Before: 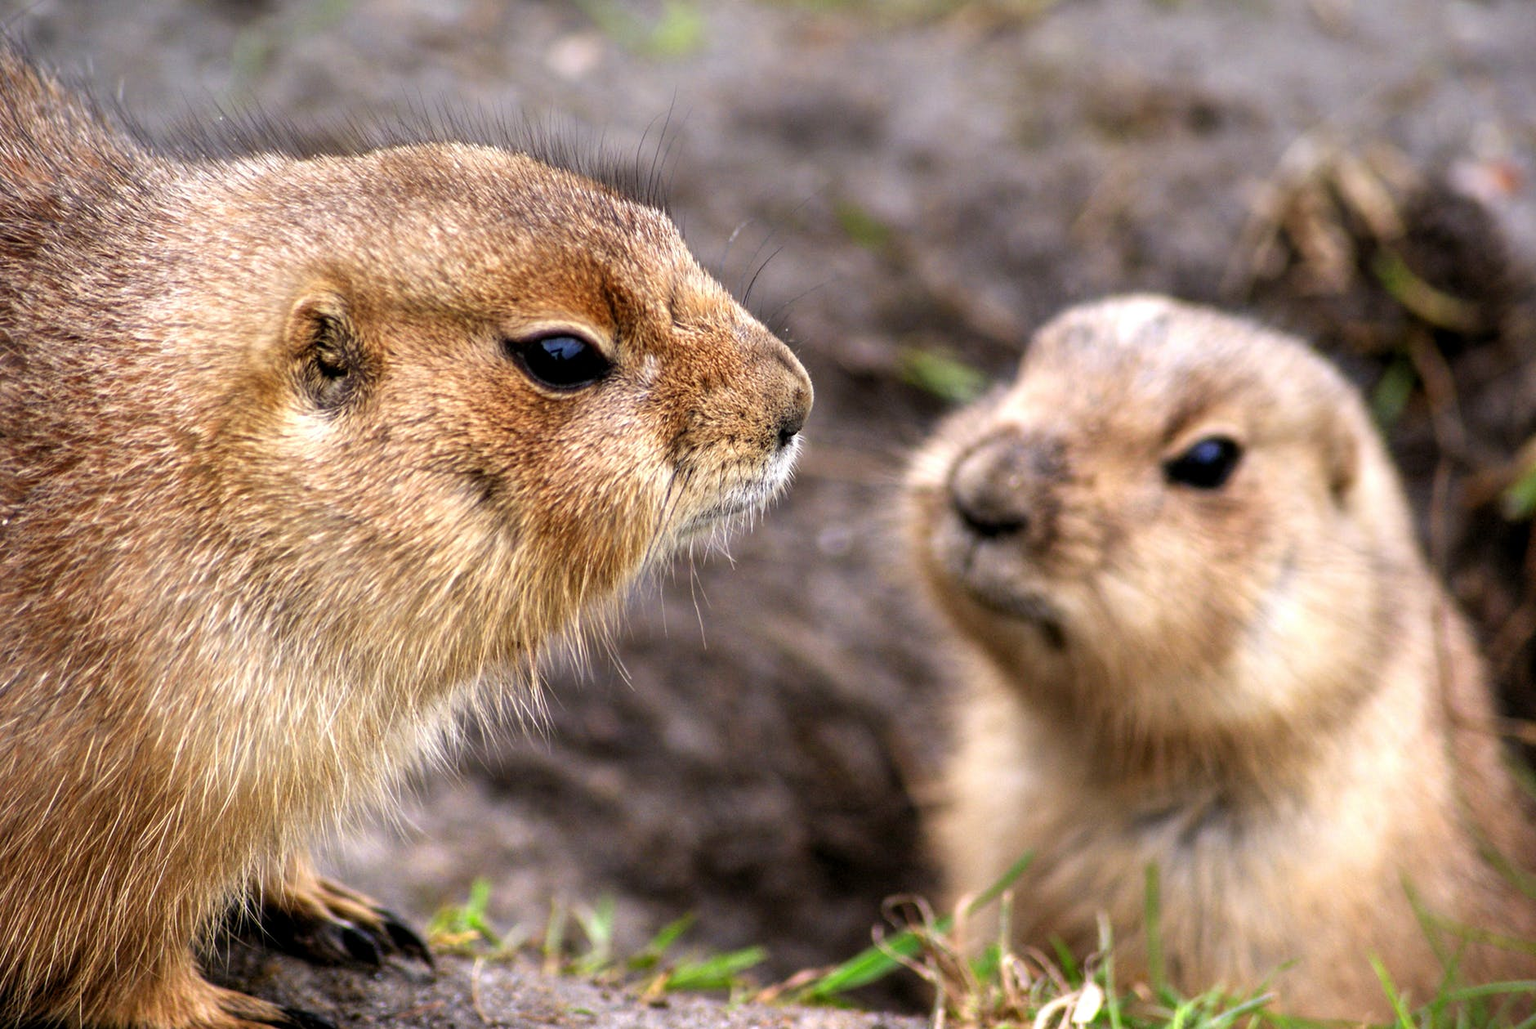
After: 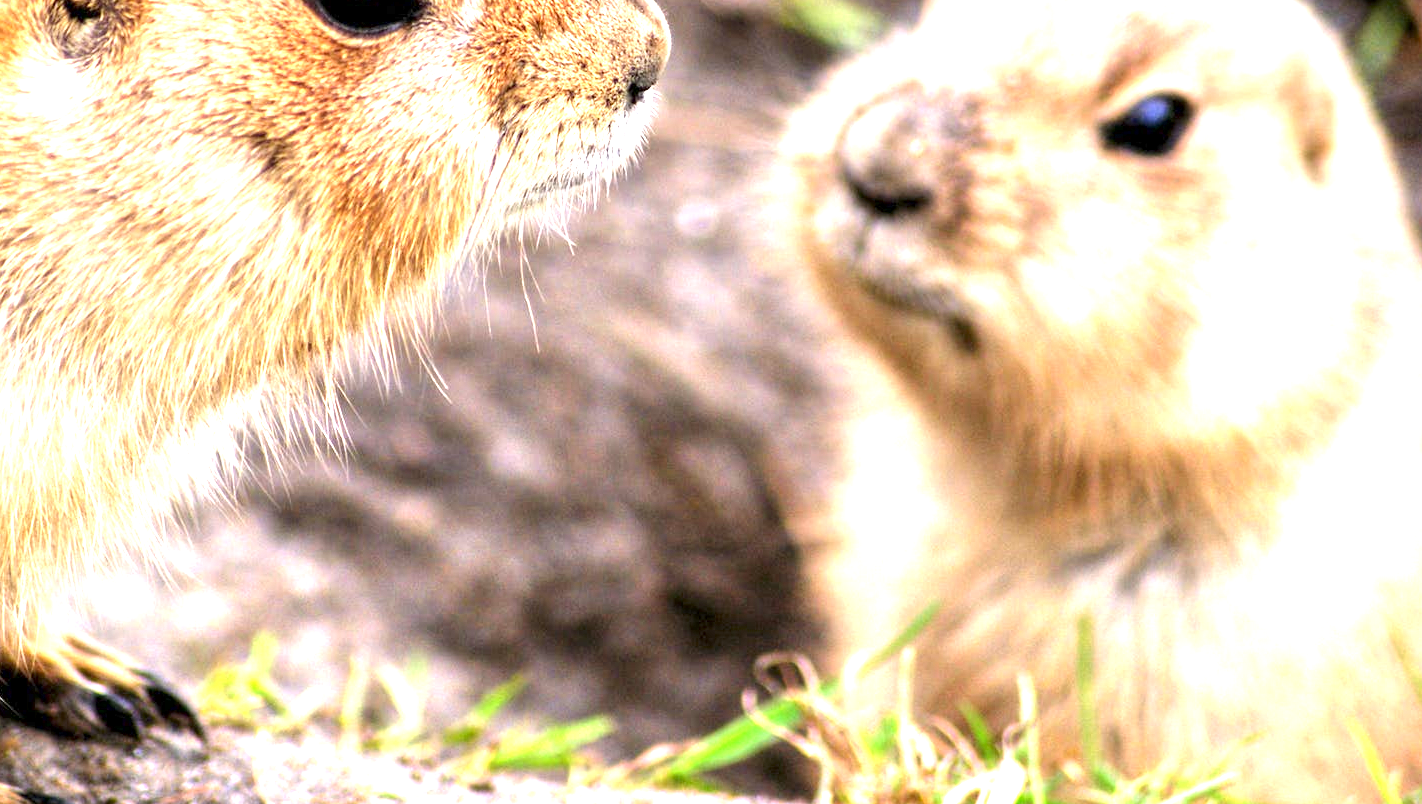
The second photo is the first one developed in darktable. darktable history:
rotate and perspective: automatic cropping original format, crop left 0, crop top 0
crop and rotate: left 17.299%, top 35.115%, right 7.015%, bottom 1.024%
exposure: exposure 2.003 EV, compensate highlight preservation false
tone equalizer: -8 EV -0.002 EV, -7 EV 0.005 EV, -6 EV -0.009 EV, -5 EV 0.011 EV, -4 EV -0.012 EV, -3 EV 0.007 EV, -2 EV -0.062 EV, -1 EV -0.293 EV, +0 EV -0.582 EV, smoothing diameter 2%, edges refinement/feathering 20, mask exposure compensation -1.57 EV, filter diffusion 5
